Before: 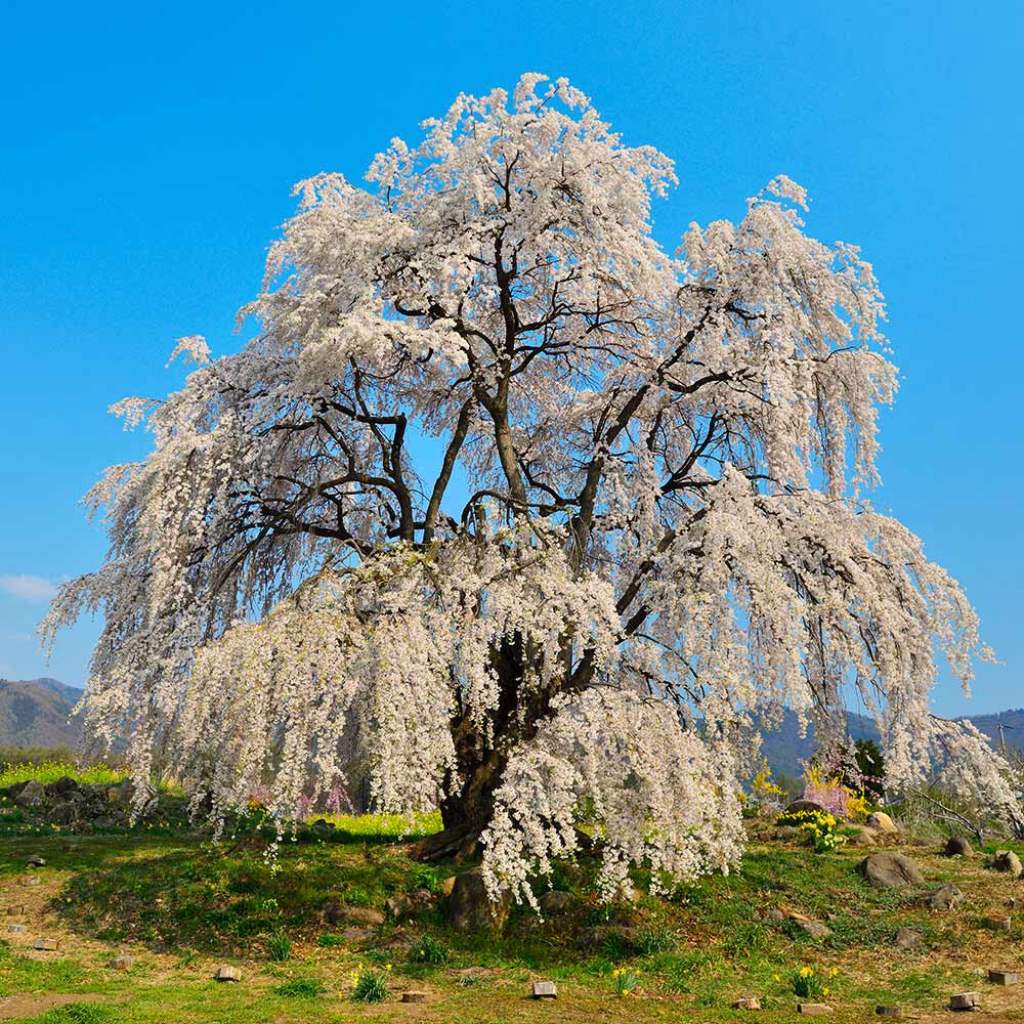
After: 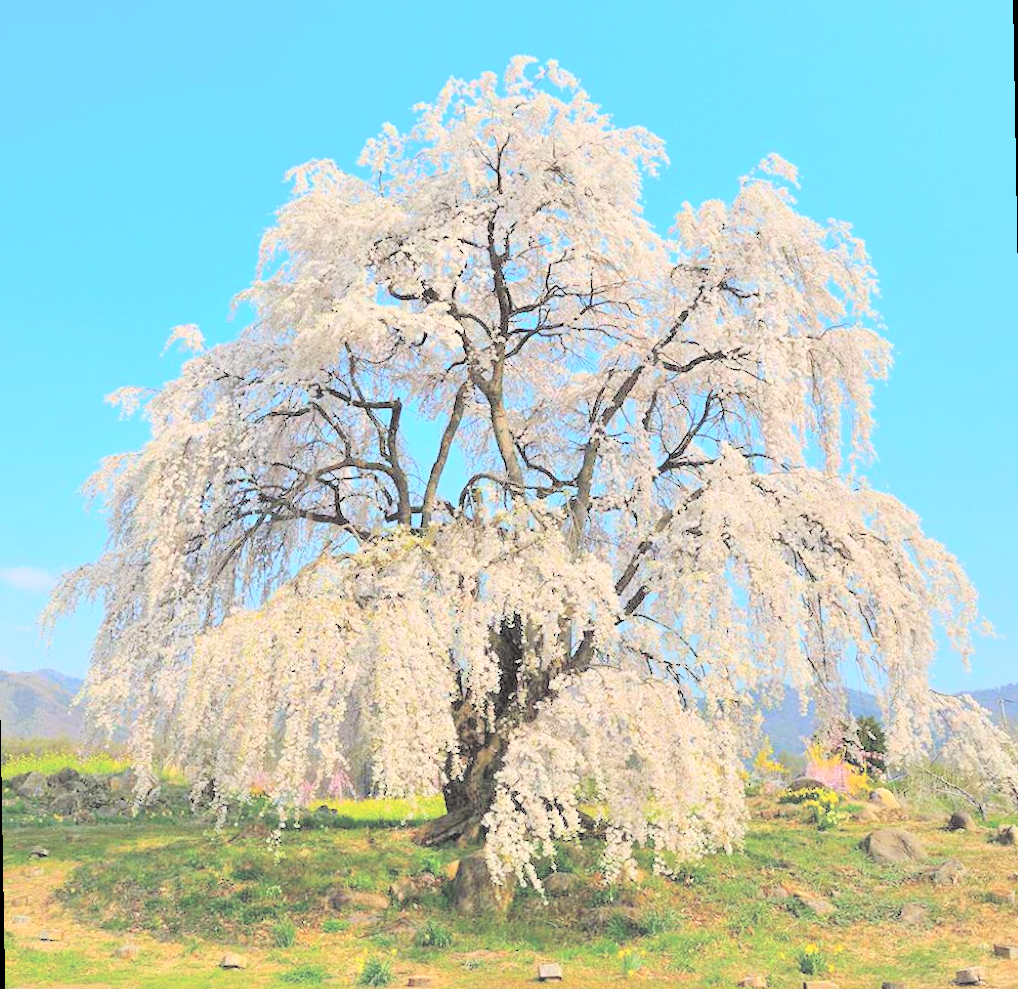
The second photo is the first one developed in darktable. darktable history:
rotate and perspective: rotation -1°, crop left 0.011, crop right 0.989, crop top 0.025, crop bottom 0.975
contrast brightness saturation: brightness 1
